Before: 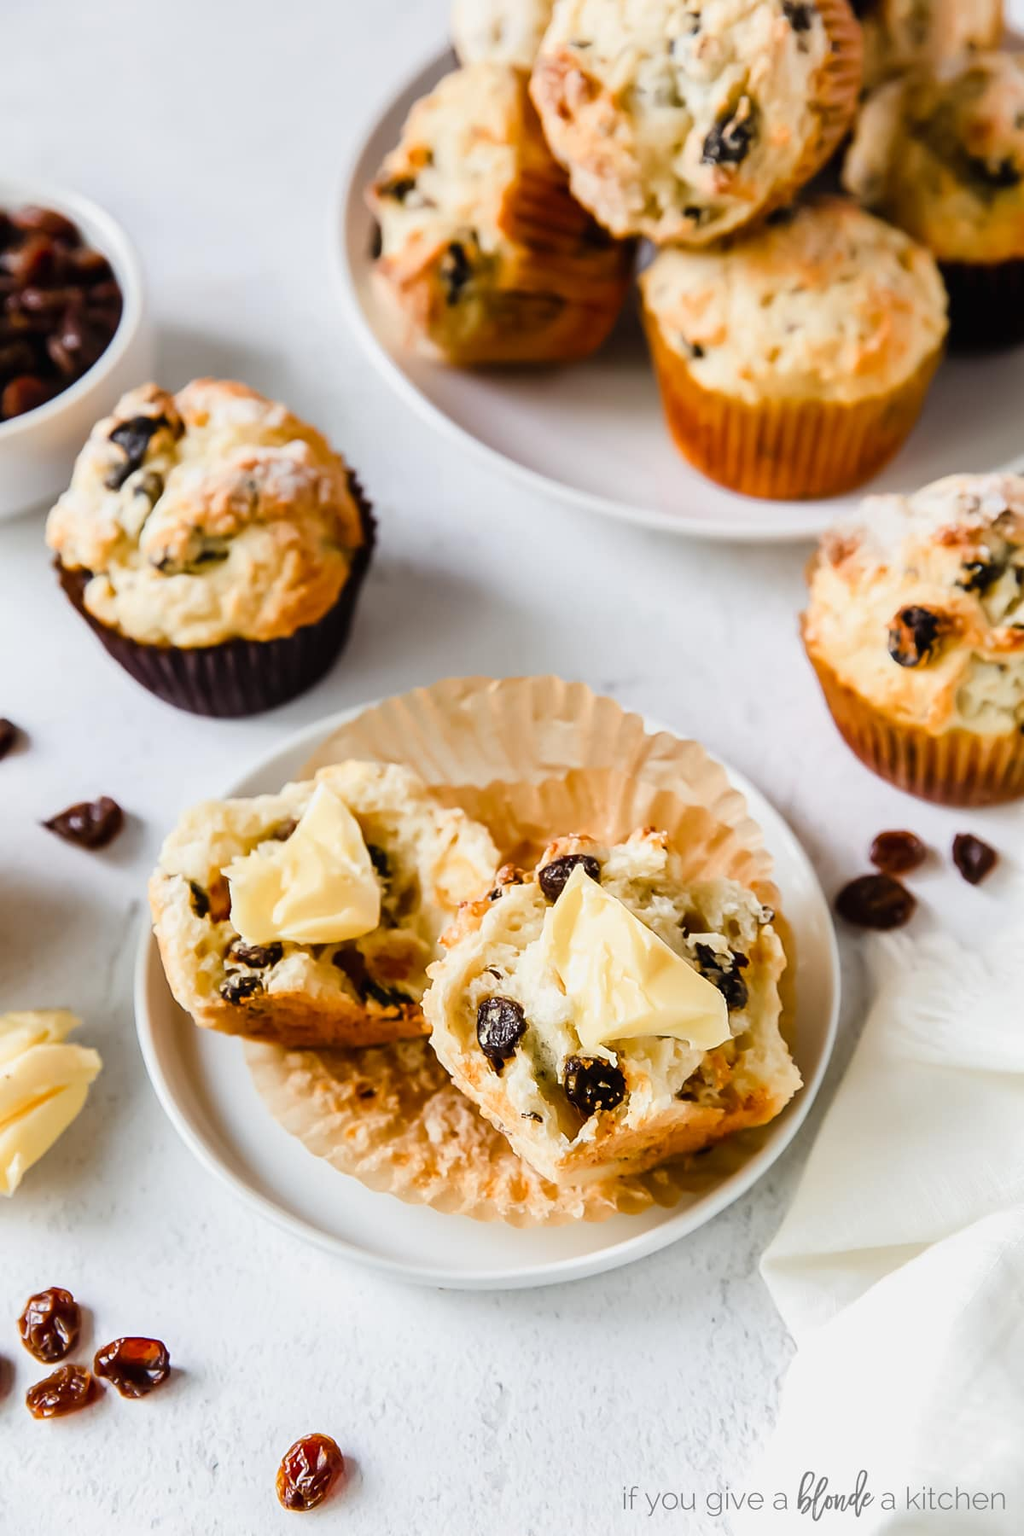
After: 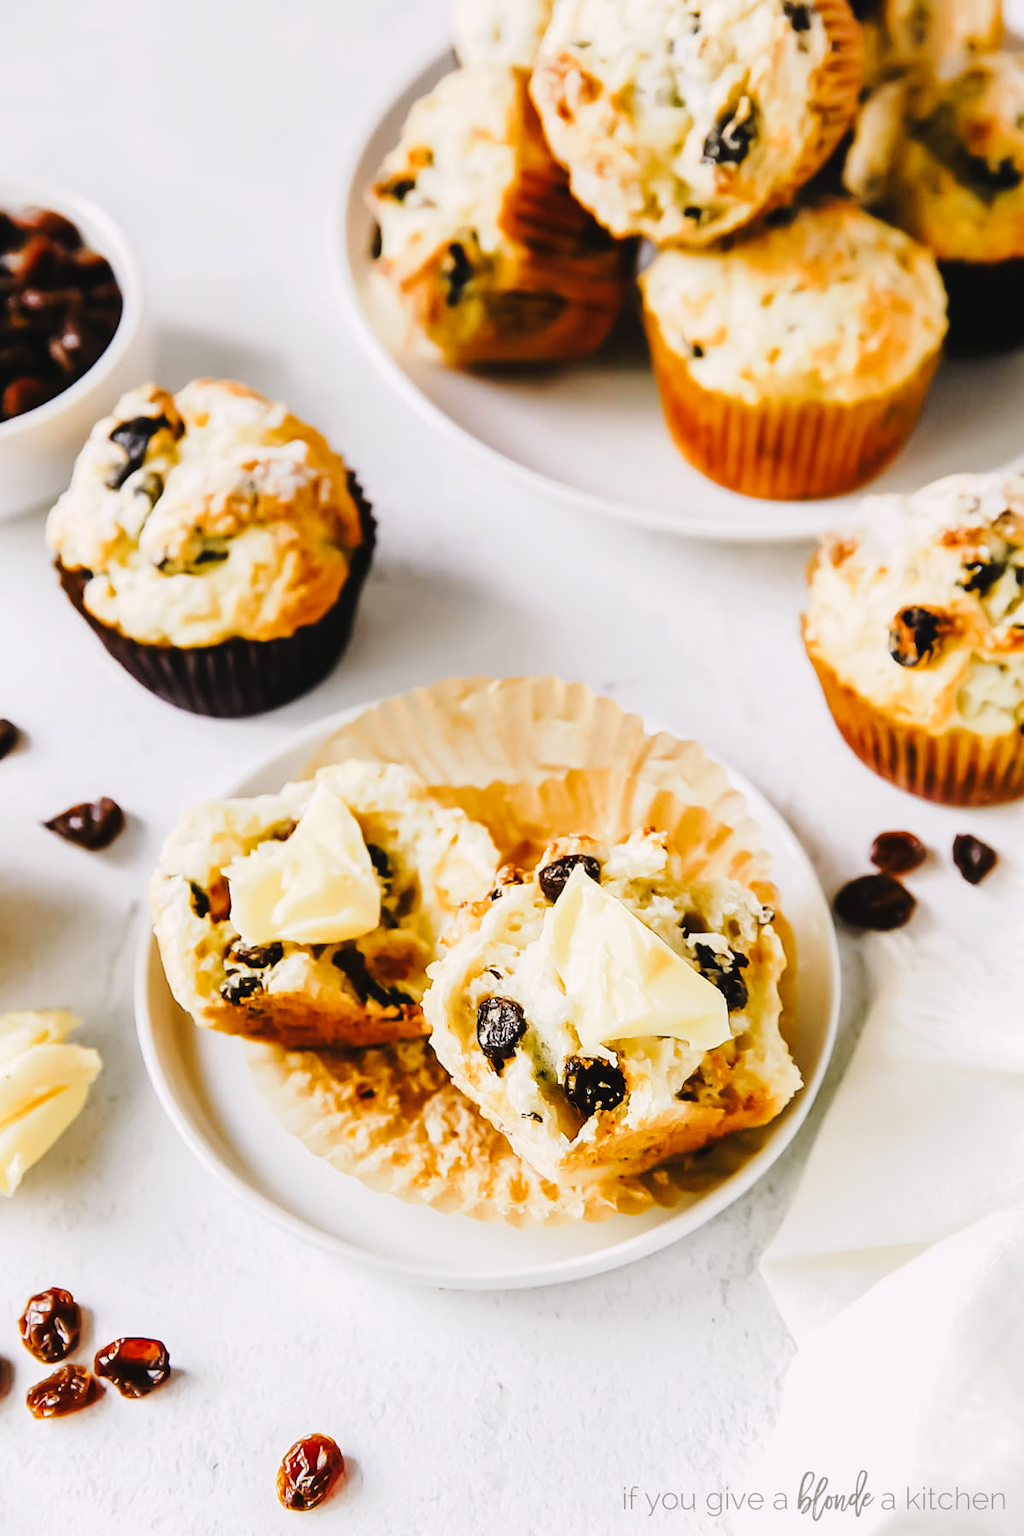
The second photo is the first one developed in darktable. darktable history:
tone curve: curves: ch0 [(0, 0) (0.003, 0.023) (0.011, 0.029) (0.025, 0.037) (0.044, 0.047) (0.069, 0.057) (0.1, 0.075) (0.136, 0.103) (0.177, 0.145) (0.224, 0.193) (0.277, 0.266) (0.335, 0.362) (0.399, 0.473) (0.468, 0.569) (0.543, 0.655) (0.623, 0.73) (0.709, 0.804) (0.801, 0.874) (0.898, 0.924) (1, 1)], preserve colors none
color look up table: target L [96.11, 94.53, 92.42, 85.78, 76.12, 70.35, 59.32, 62, 56.31, 45.79, 38.78, 22.64, 200.62, 91.06, 84.83, 77.73, 73.64, 68.21, 60.73, 55.59, 54.88, 50.63, 46.06, 38.93, 37.35, 31.21, 21.26, 18.01, 0.526, 83.05, 81.04, 61.88, 60.03, 56.92, 57.02, 69.06, 51.38, 46.41, 40.68, 30.6, 32.83, 18.31, 4.95, 77.92, 56.59, 52.61, 54.67, 36.79, 28.16], target a [-12.4, -9.945, -27.49, -32.94, -25.93, -10.01, -38.39, -12.76, -8.133, -25.31, -23.62, -19.36, 0, 1.809, -1.866, 6.75, 31.29, 32.3, 26.91, 50.4, 57.15, 34.96, -3.539, 30.47, 47.01, 3.849, 16.61, 24.1, -0.782, 6.753, 29.17, 16.44, 58.84, 3.626, 19.94, 44.26, 48.17, 47.93, 9.705, 27.43, 39.32, 23.46, 11.27, -23.08, -3.056, -21.65, -26.77, -10.66, 3.255], target b [34.14, 16.61, 34.67, 22.07, 8.691, 1.33, 30.23, 43.75, 24.74, 14.18, 23.02, 12.61, 0, 30.33, 60.13, 3.947, 11.81, 37.87, 50.02, 52.34, 24.14, 28.8, 37.98, 40.2, 41.5, 4.488, 30.55, 10.41, -0.154, -21.2, -19.98, -49.09, -15.21, -6.804, -23, -36.63, -29.21, -6.42, -57.91, -11.48, -59.58, -40.42, -18.16, -20.94, -39.66, -29.4, -0.425, -15.18, -28.51], num patches 49
